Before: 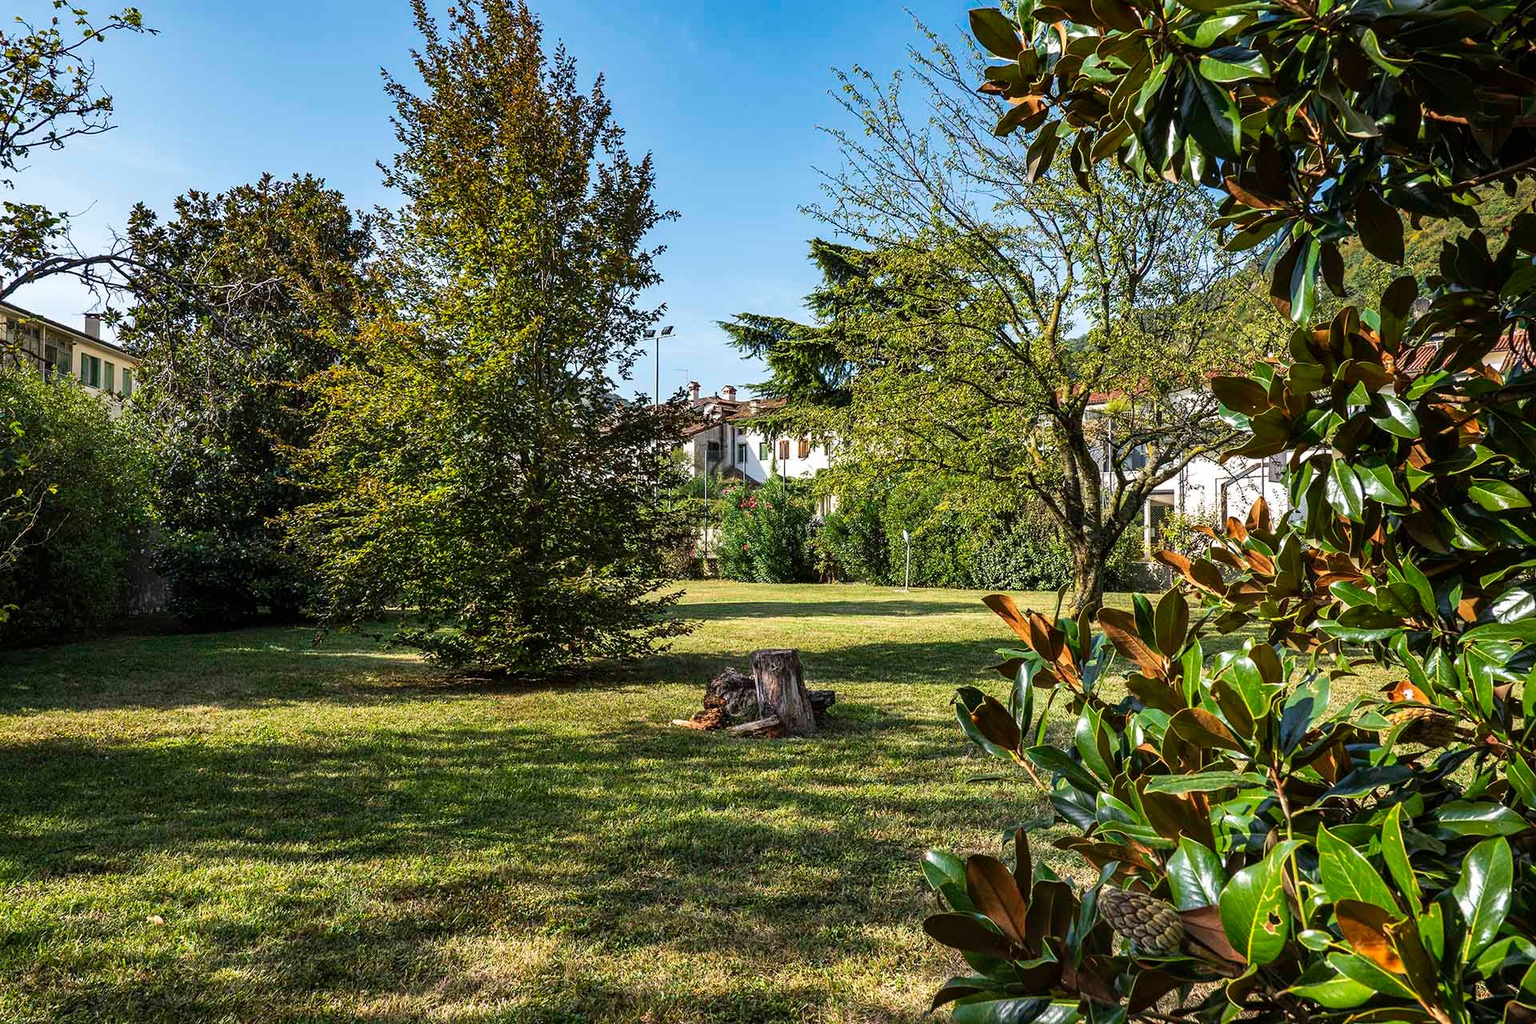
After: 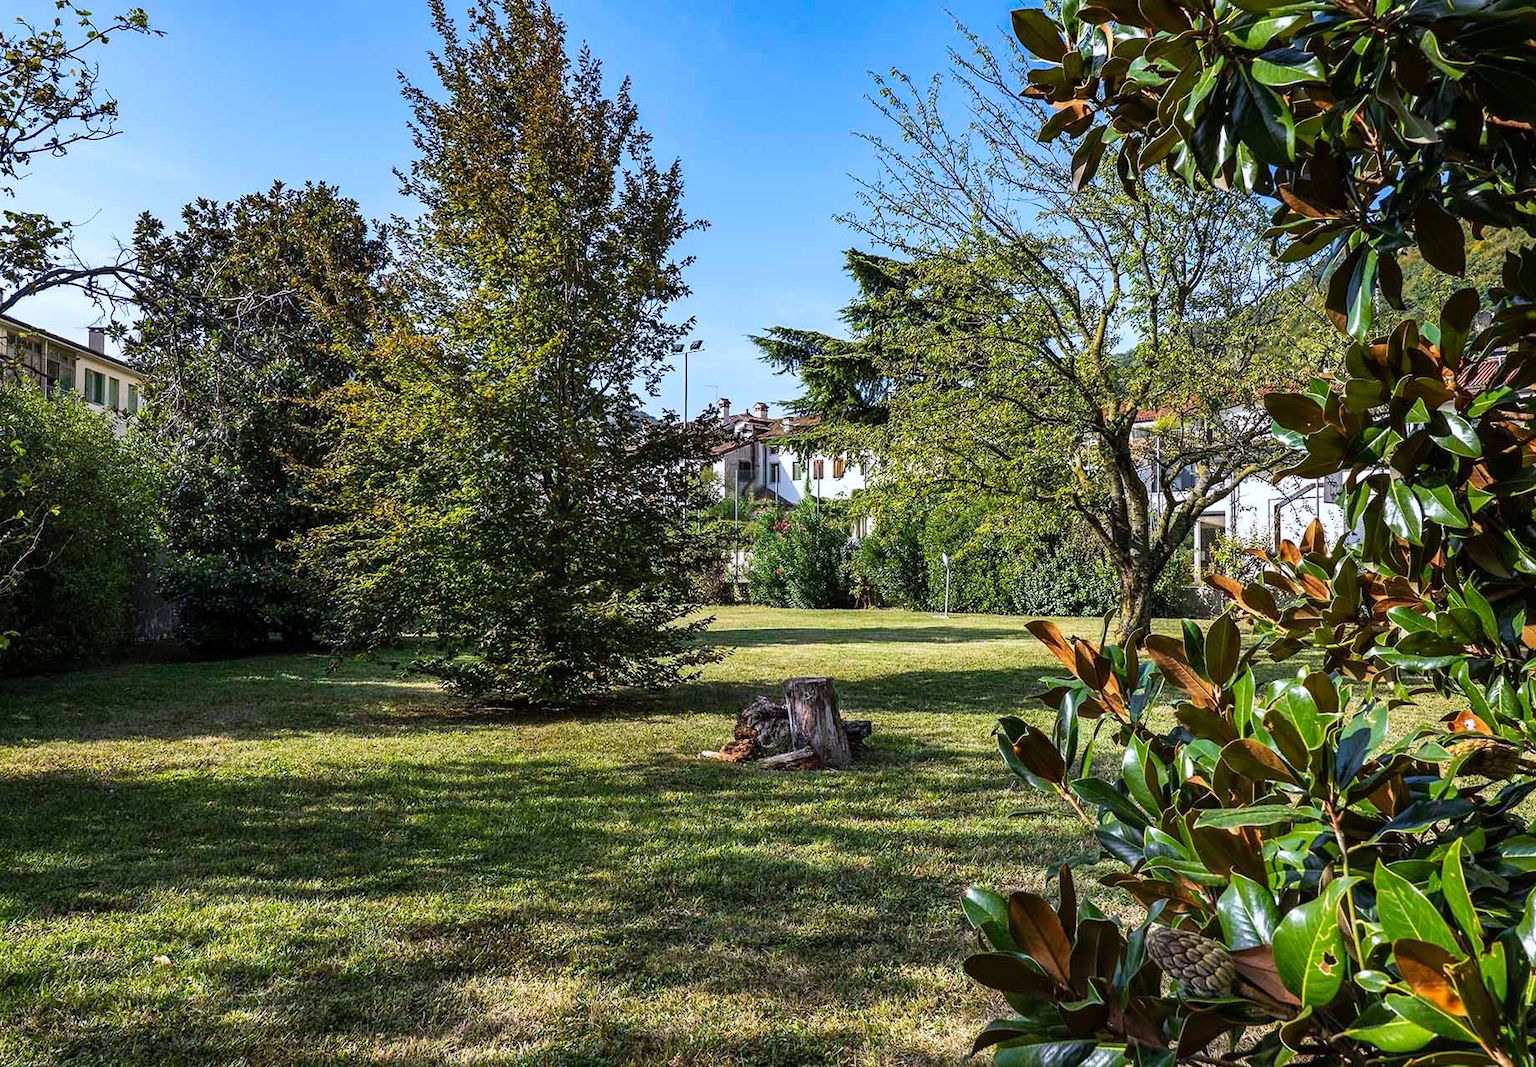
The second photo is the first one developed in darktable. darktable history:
white balance: red 0.967, blue 1.119, emerald 0.756
crop: right 4.126%, bottom 0.031%
